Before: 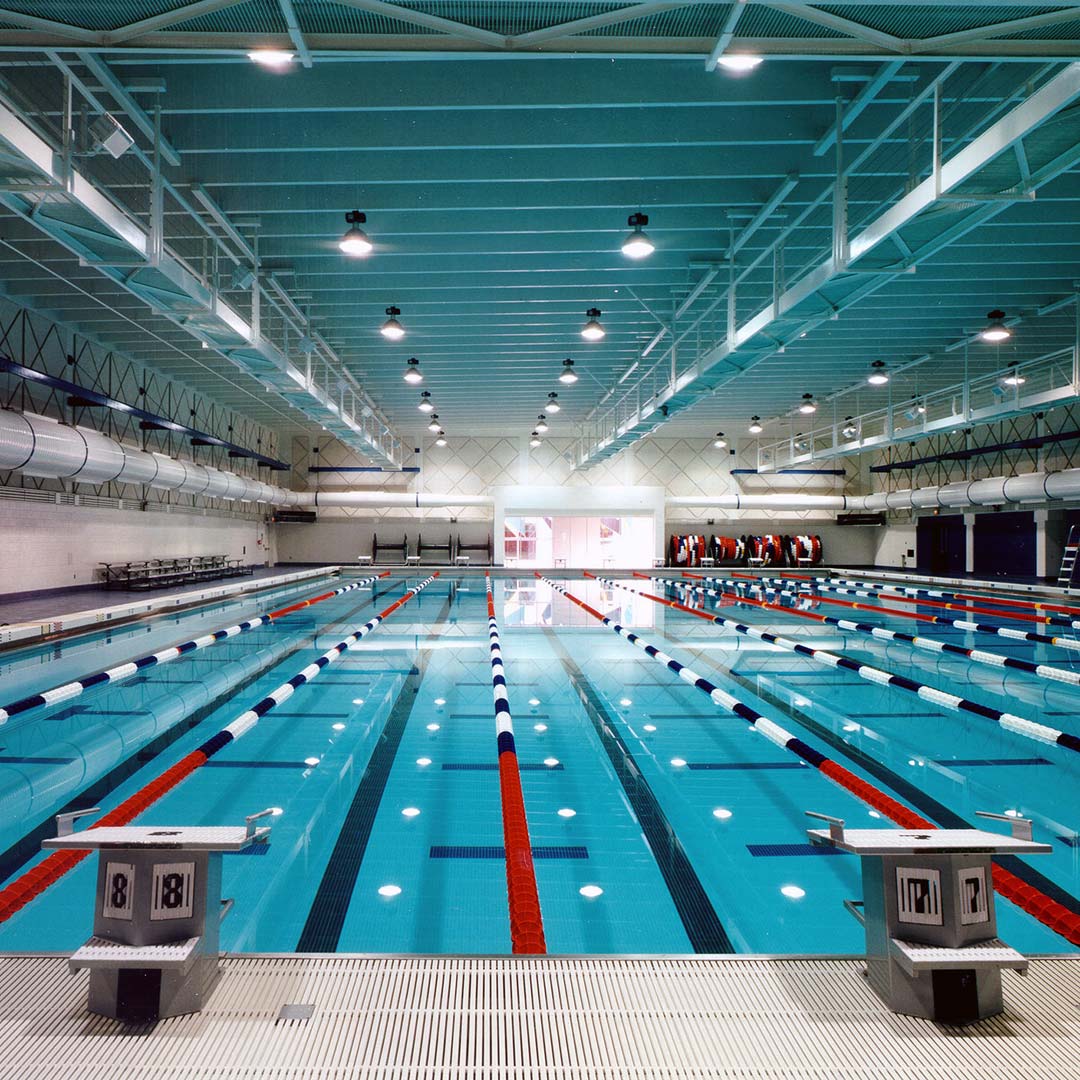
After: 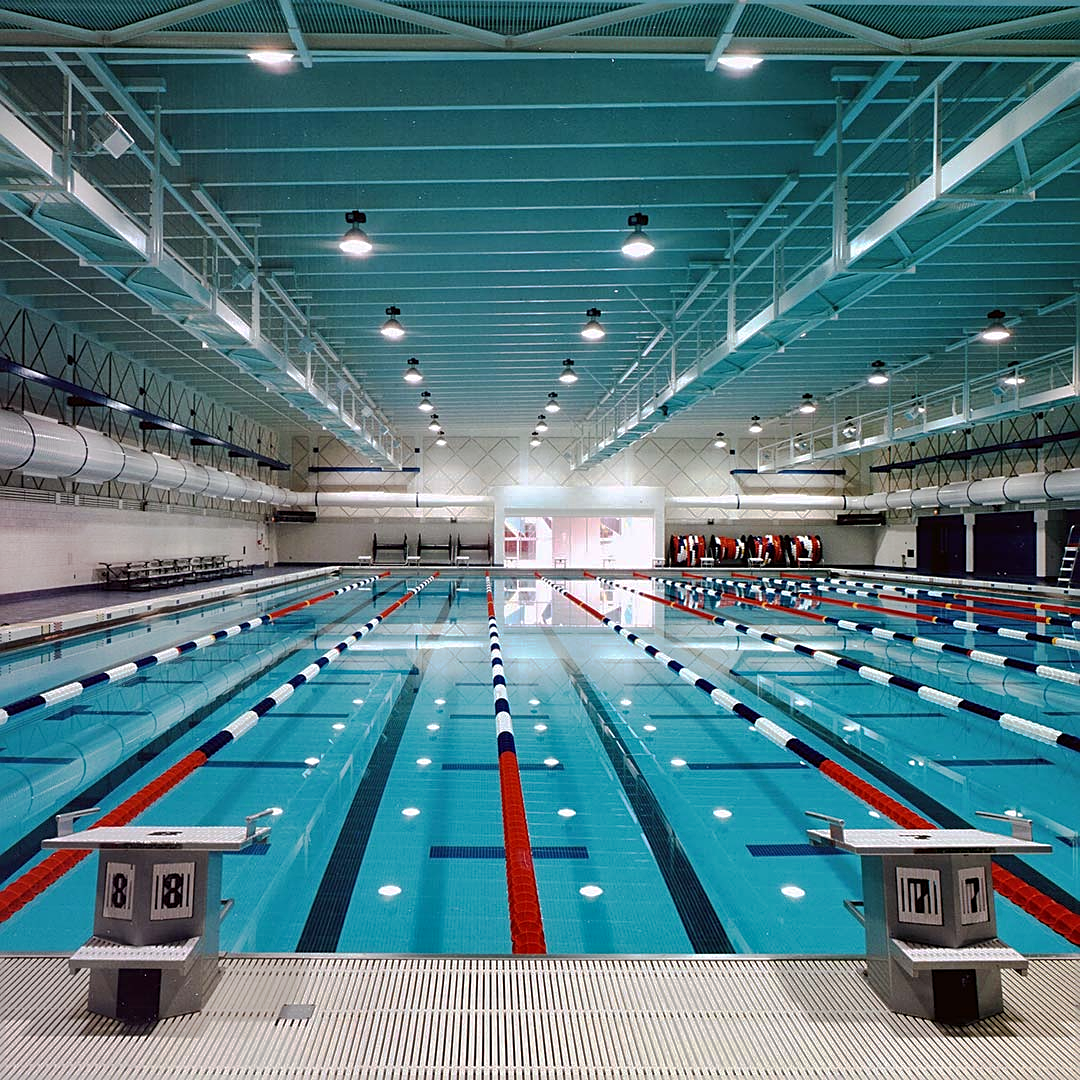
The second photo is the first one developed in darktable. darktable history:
shadows and highlights: shadows 32.83, highlights -47.7, soften with gaussian
tone curve: curves: ch0 [(0, 0) (0.003, 0.003) (0.011, 0.011) (0.025, 0.025) (0.044, 0.044) (0.069, 0.068) (0.1, 0.098) (0.136, 0.134) (0.177, 0.175) (0.224, 0.221) (0.277, 0.273) (0.335, 0.33) (0.399, 0.393) (0.468, 0.461) (0.543, 0.534) (0.623, 0.614) (0.709, 0.69) (0.801, 0.752) (0.898, 0.835) (1, 1)], preserve colors none
sharpen: on, module defaults
